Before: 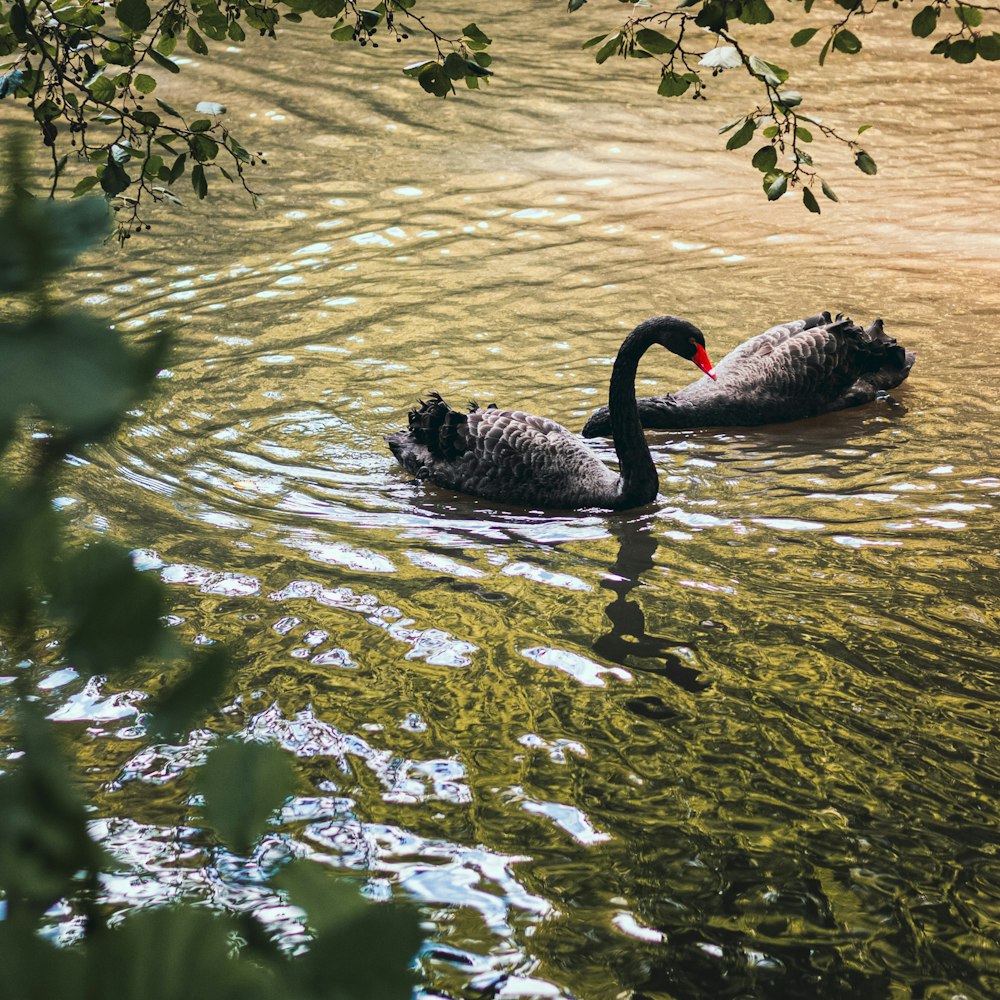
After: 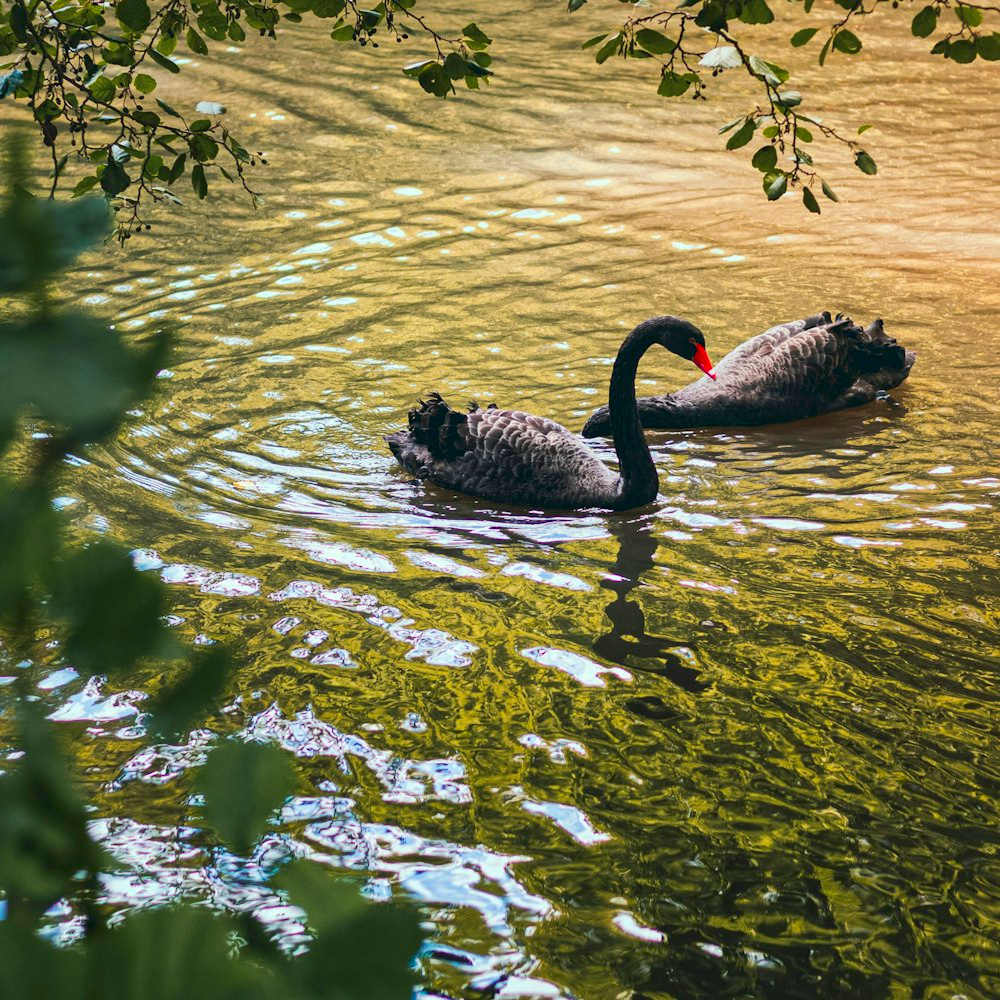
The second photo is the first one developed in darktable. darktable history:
contrast brightness saturation: contrast 0.157, saturation 0.326
shadows and highlights: on, module defaults
